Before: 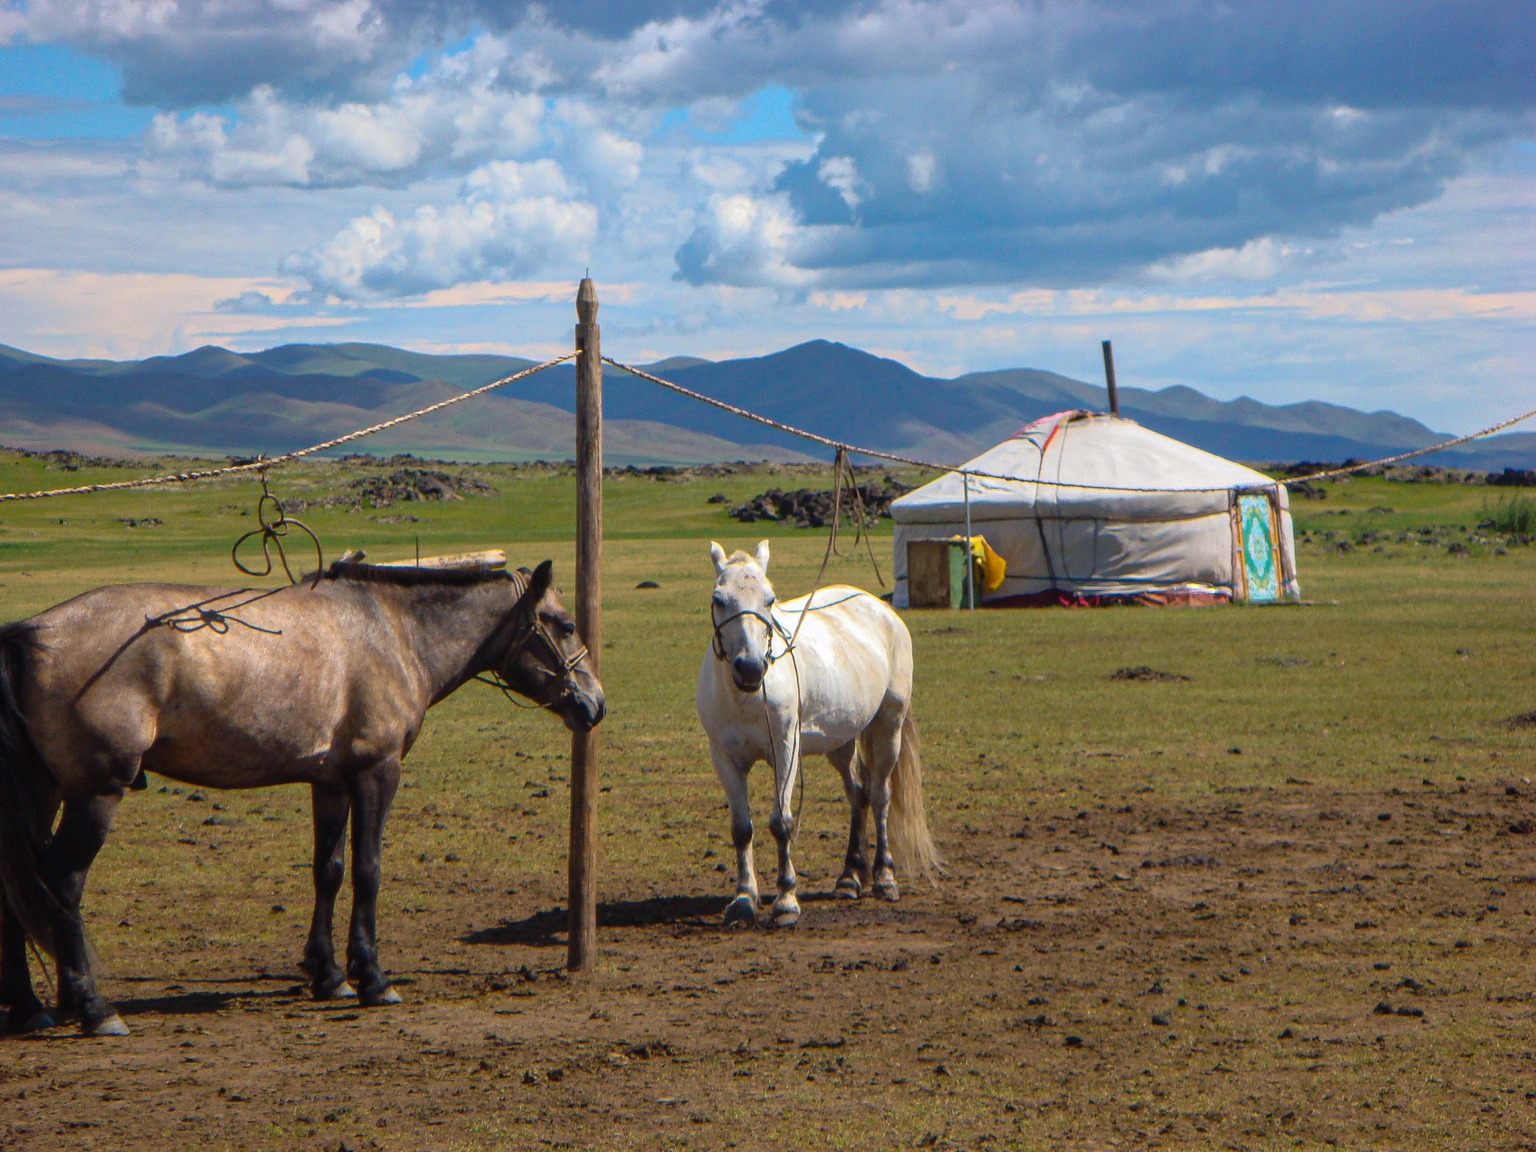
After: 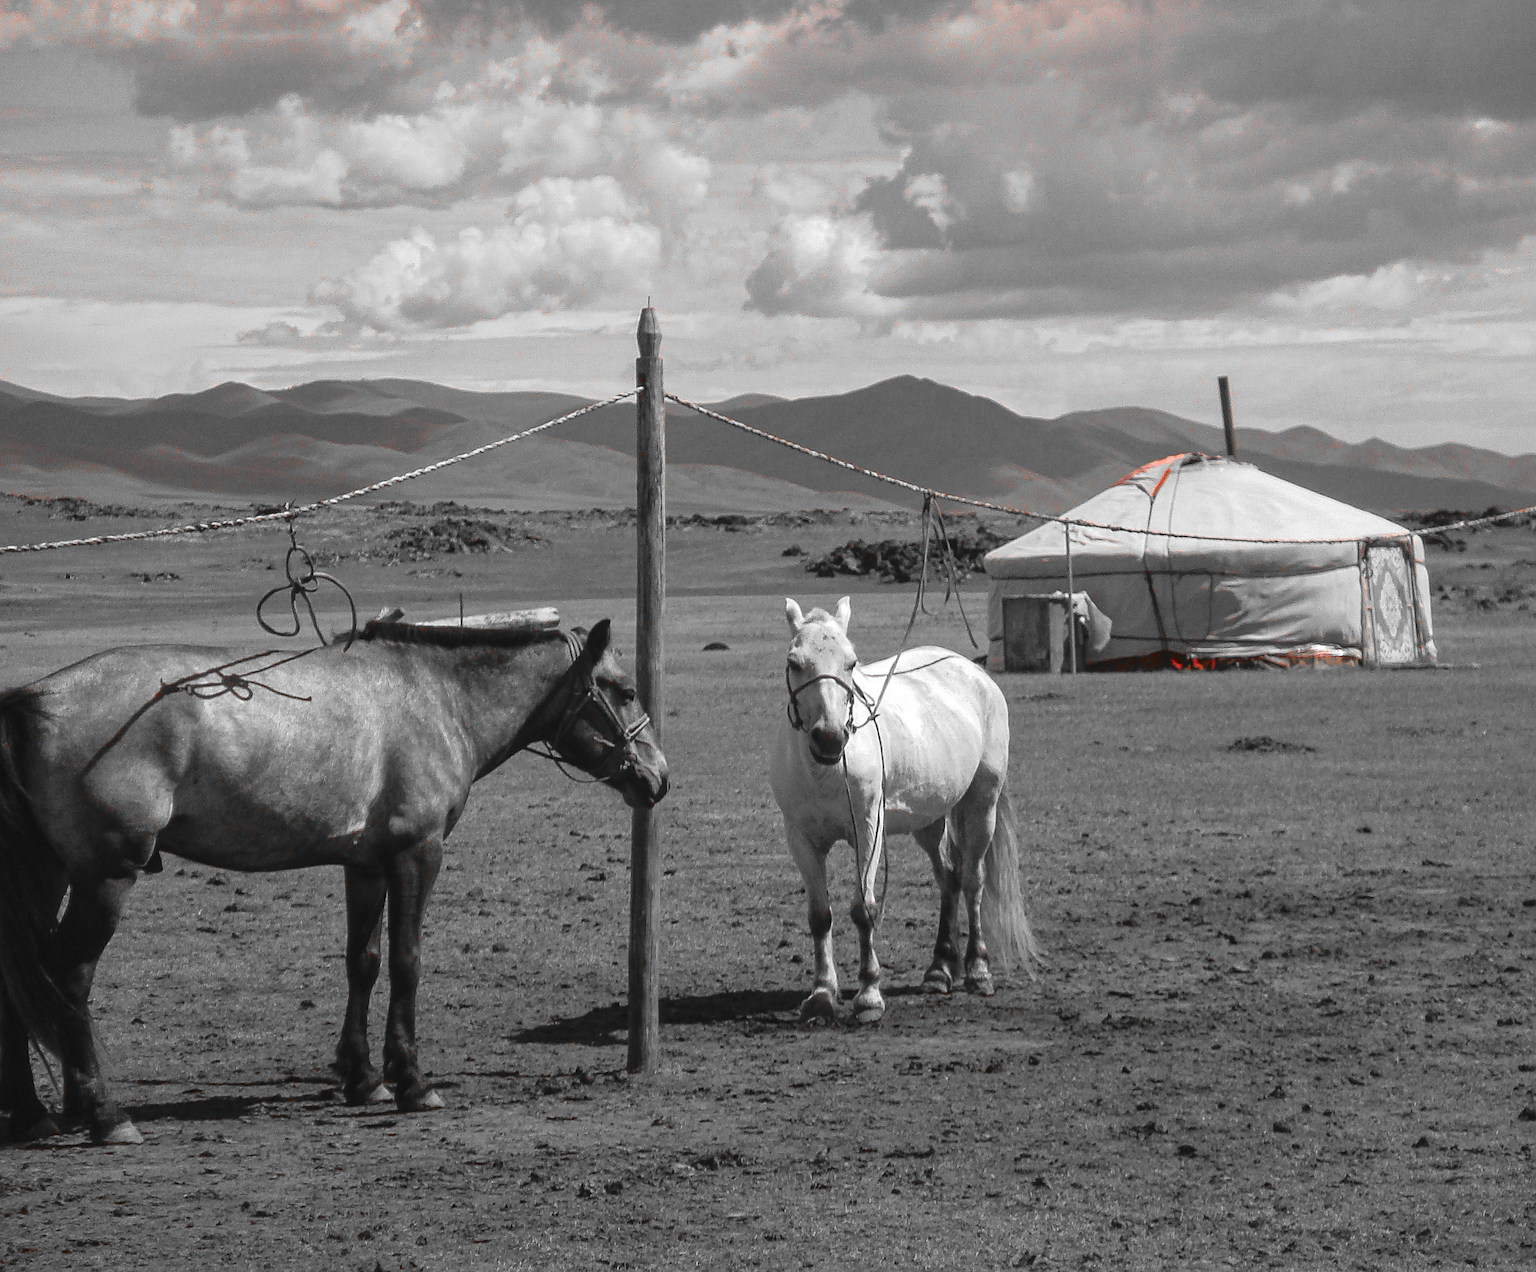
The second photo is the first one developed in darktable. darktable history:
vignetting: fall-off start 115.8%, fall-off radius 58.15%
sharpen: radius 2.148, amount 0.389, threshold 0.184
crop: right 9.484%, bottom 0.023%
color correction: highlights a* 10.99, highlights b* 30.35, shadows a* 2.71, shadows b* 16.93, saturation 1.73
exposure: black level correction -0.003, exposure 0.039 EV, compensate exposure bias true, compensate highlight preservation false
color zones: curves: ch1 [(0, 0.006) (0.094, 0.285) (0.171, 0.001) (0.429, 0.001) (0.571, 0.003) (0.714, 0.004) (0.857, 0.004) (1, 0.006)]
